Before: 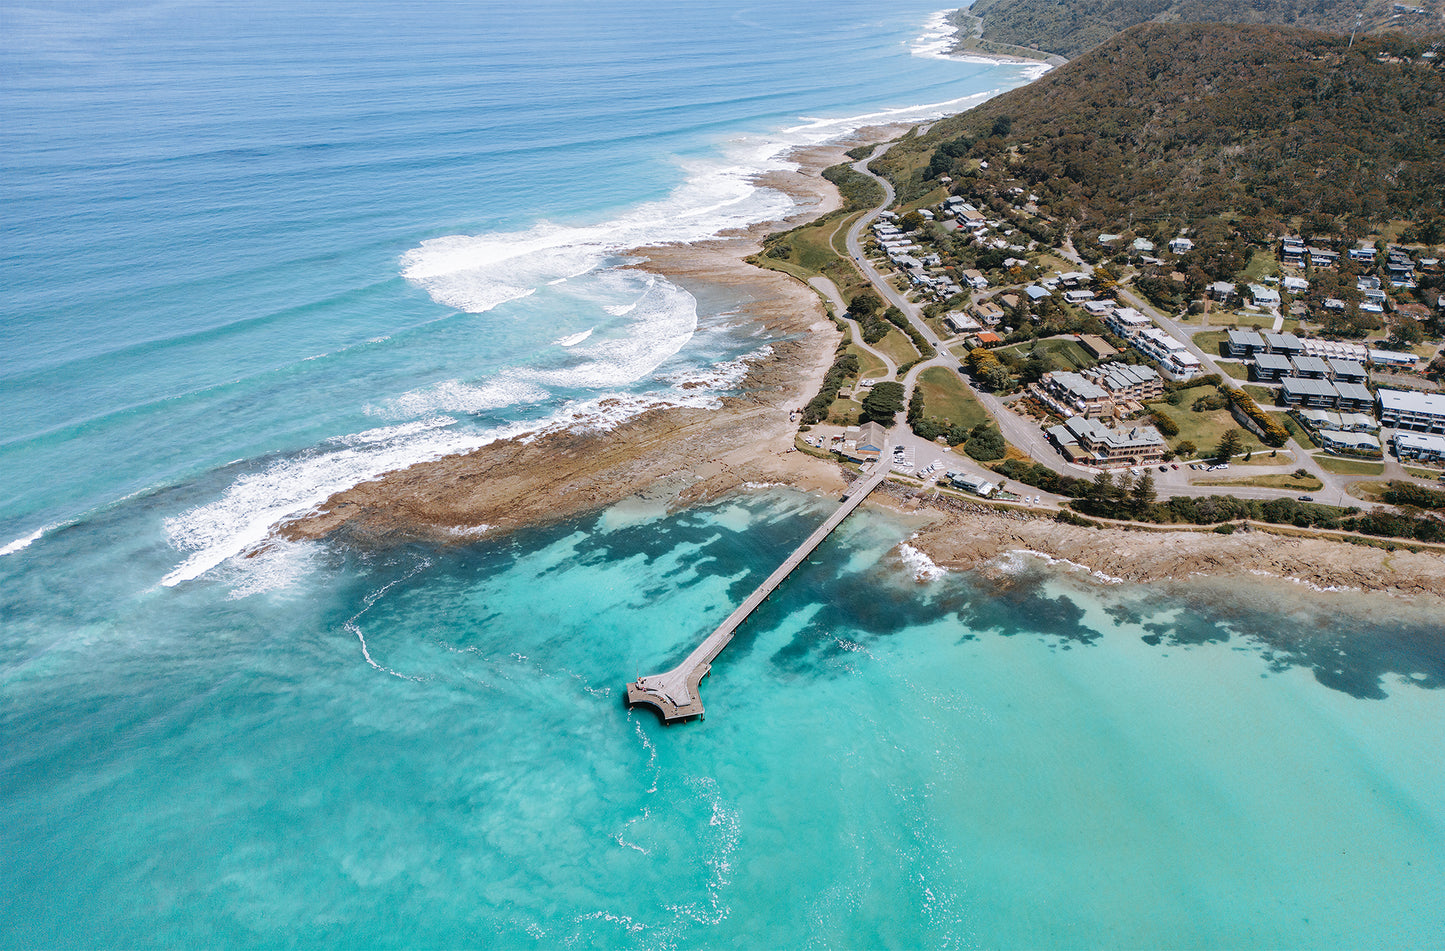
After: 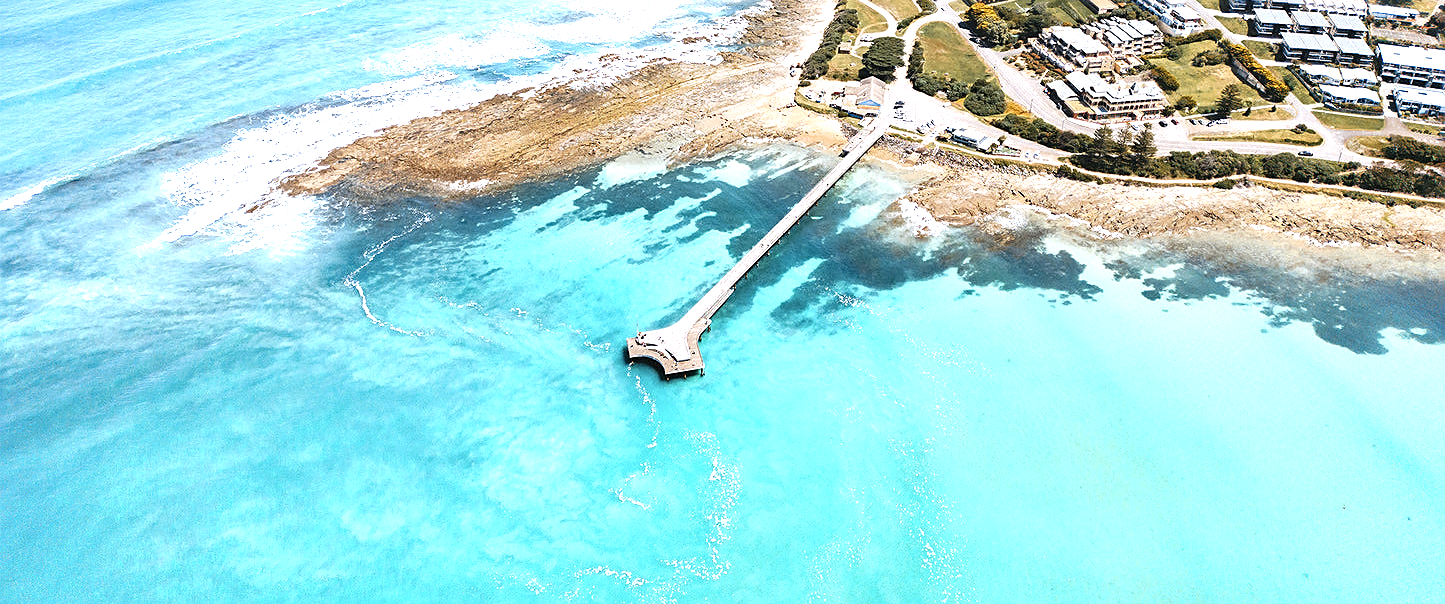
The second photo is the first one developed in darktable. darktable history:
crop and rotate: top 36.435%
exposure: black level correction -0.002, exposure 1.115 EV, compensate highlight preservation false
sharpen: on, module defaults
color contrast: green-magenta contrast 0.8, blue-yellow contrast 1.1, unbound 0
contrast equalizer: octaves 7, y [[0.6 ×6], [0.55 ×6], [0 ×6], [0 ×6], [0 ×6]], mix 0.15
